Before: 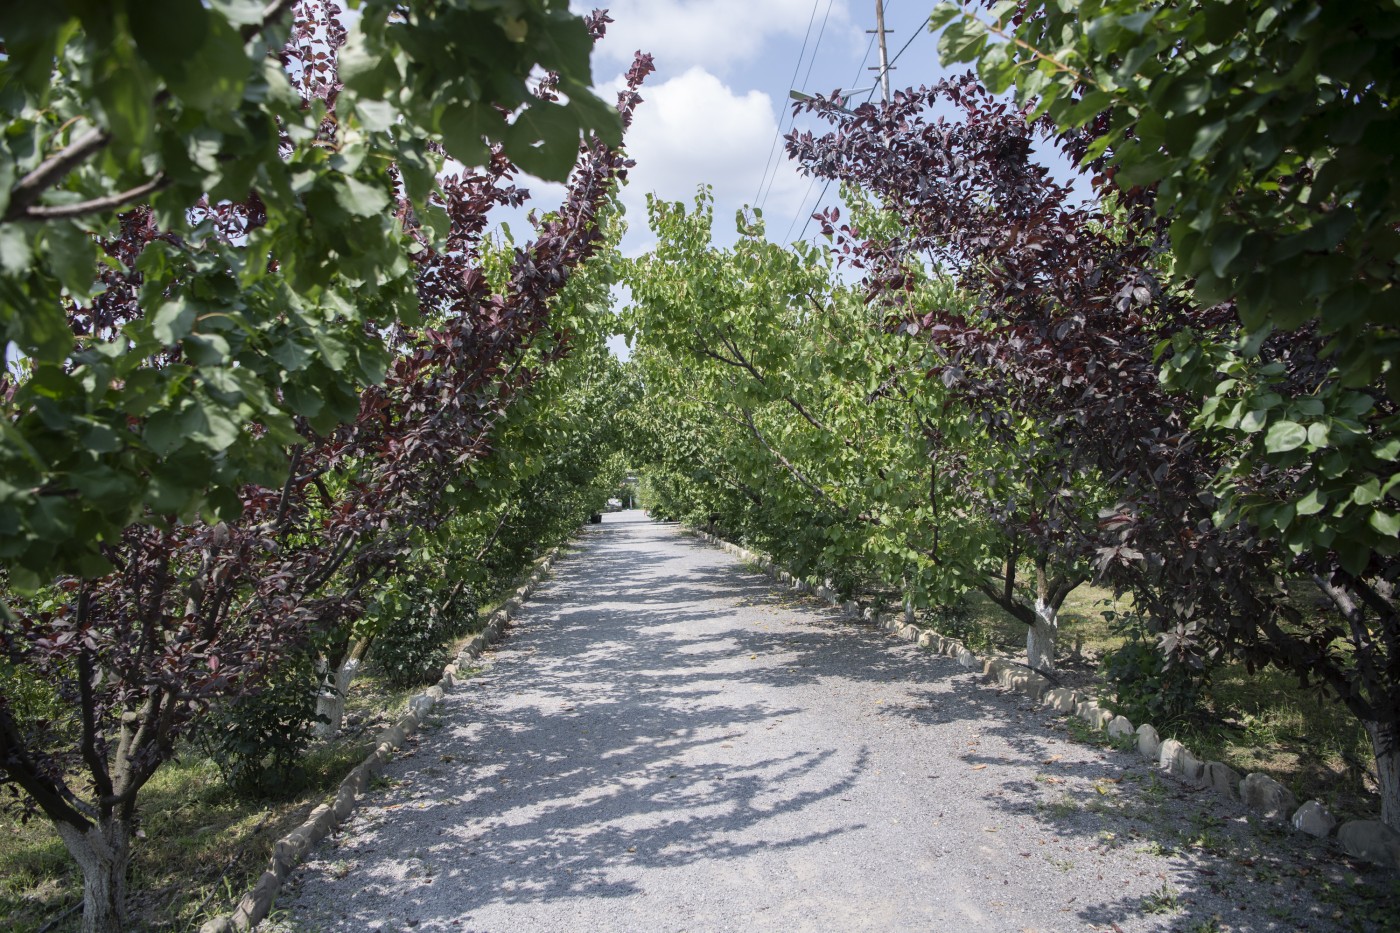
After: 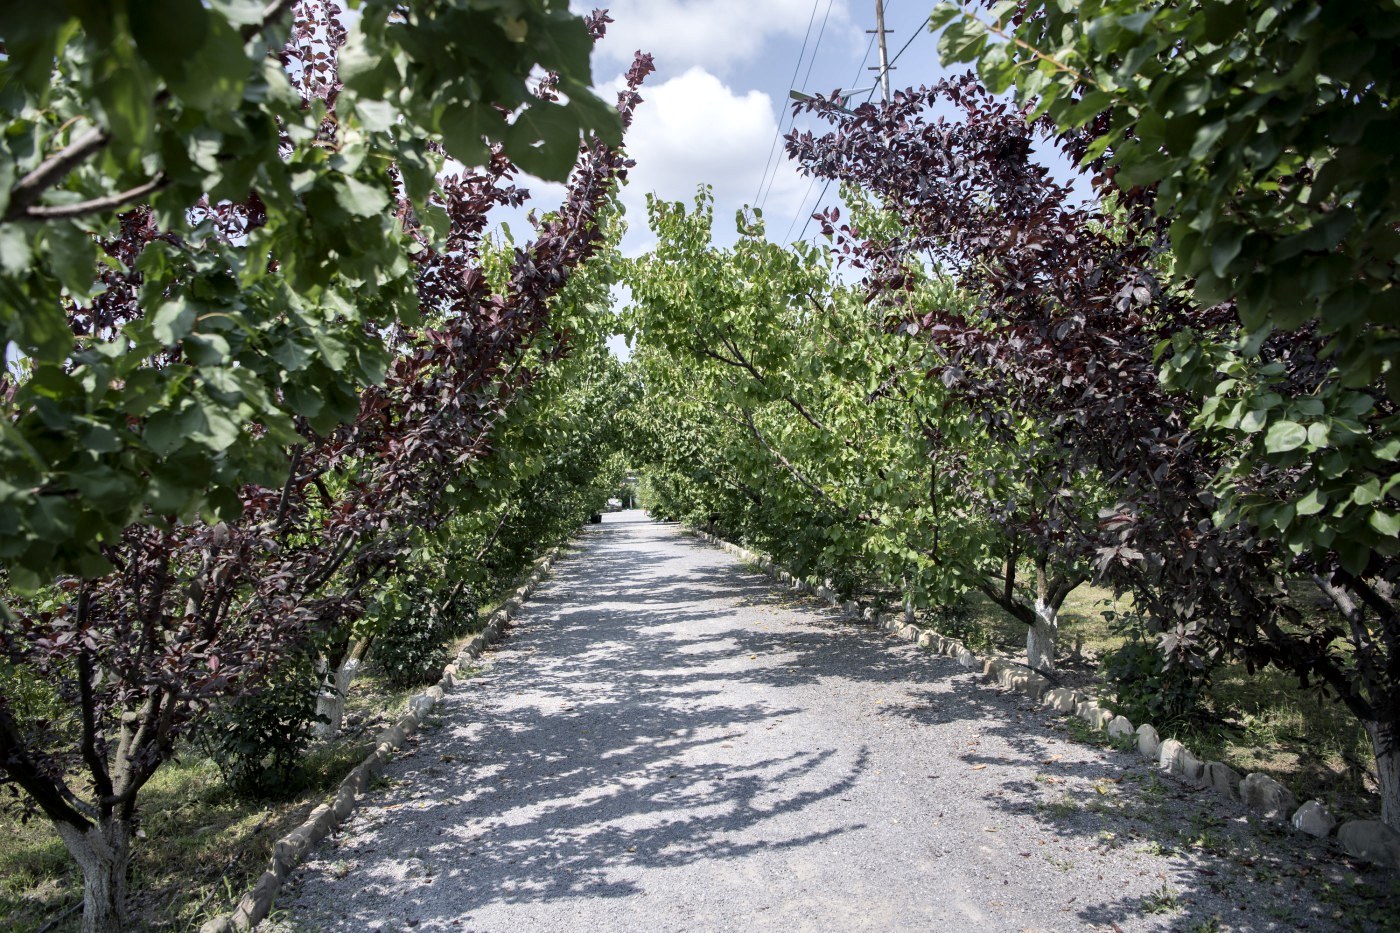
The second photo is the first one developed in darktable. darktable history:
local contrast: mode bilateral grid, contrast 26, coarseness 60, detail 151%, midtone range 0.2
